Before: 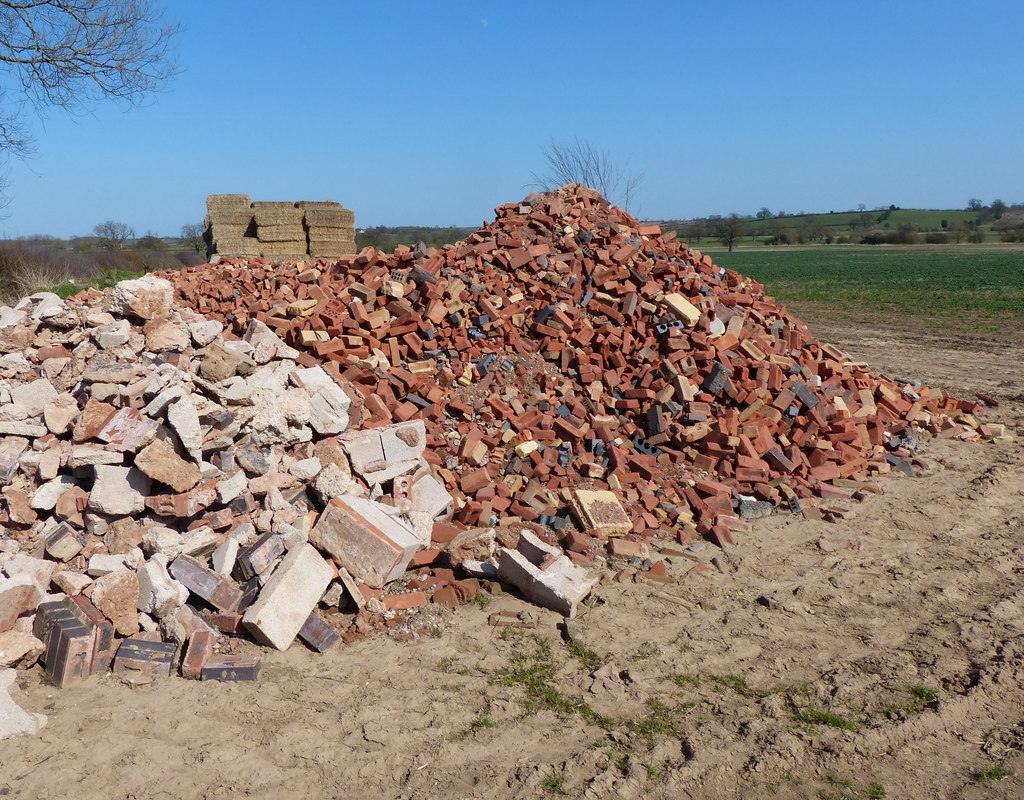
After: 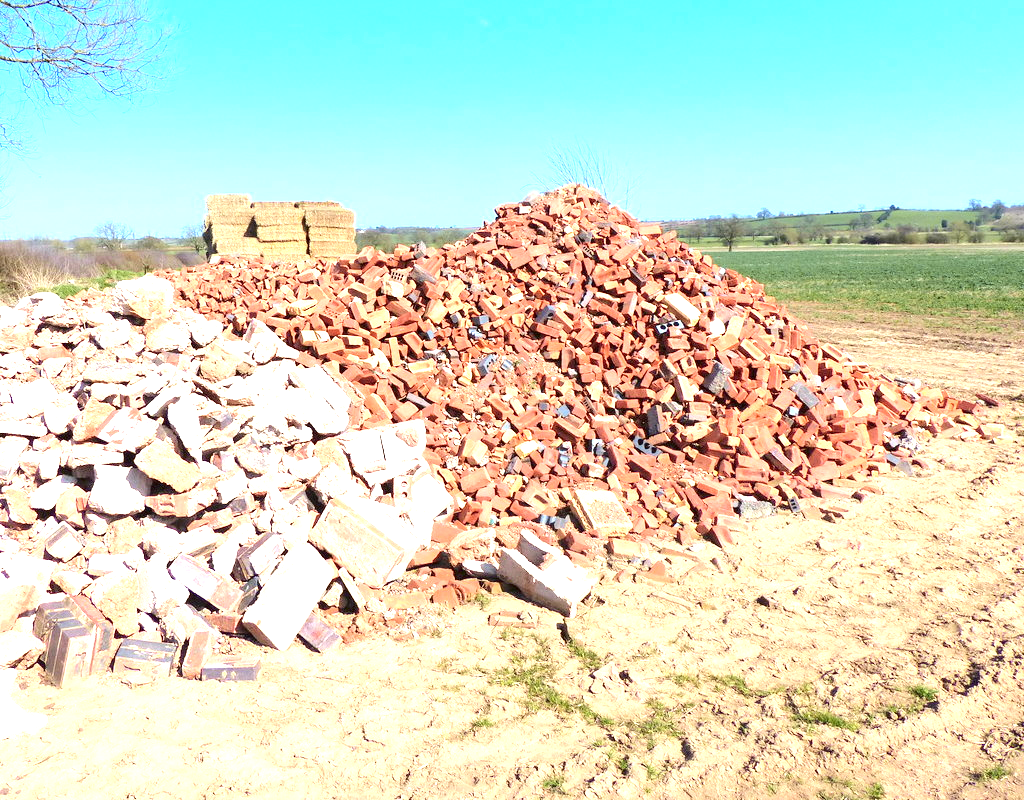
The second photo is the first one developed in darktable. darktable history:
tone curve: curves: ch0 [(0, 0.01) (0.052, 0.045) (0.136, 0.133) (0.29, 0.332) (0.453, 0.531) (0.676, 0.751) (0.89, 0.919) (1, 1)]; ch1 [(0, 0) (0.094, 0.081) (0.285, 0.299) (0.385, 0.403) (0.446, 0.443) (0.502, 0.5) (0.544, 0.552) (0.589, 0.612) (0.722, 0.728) (1, 1)]; ch2 [(0, 0) (0.257, 0.217) (0.43, 0.421) (0.498, 0.507) (0.531, 0.544) (0.56, 0.579) (0.625, 0.642) (1, 1)], color space Lab, independent channels, preserve colors none
exposure: black level correction 0, exposure 1.919 EV, compensate highlight preservation false
